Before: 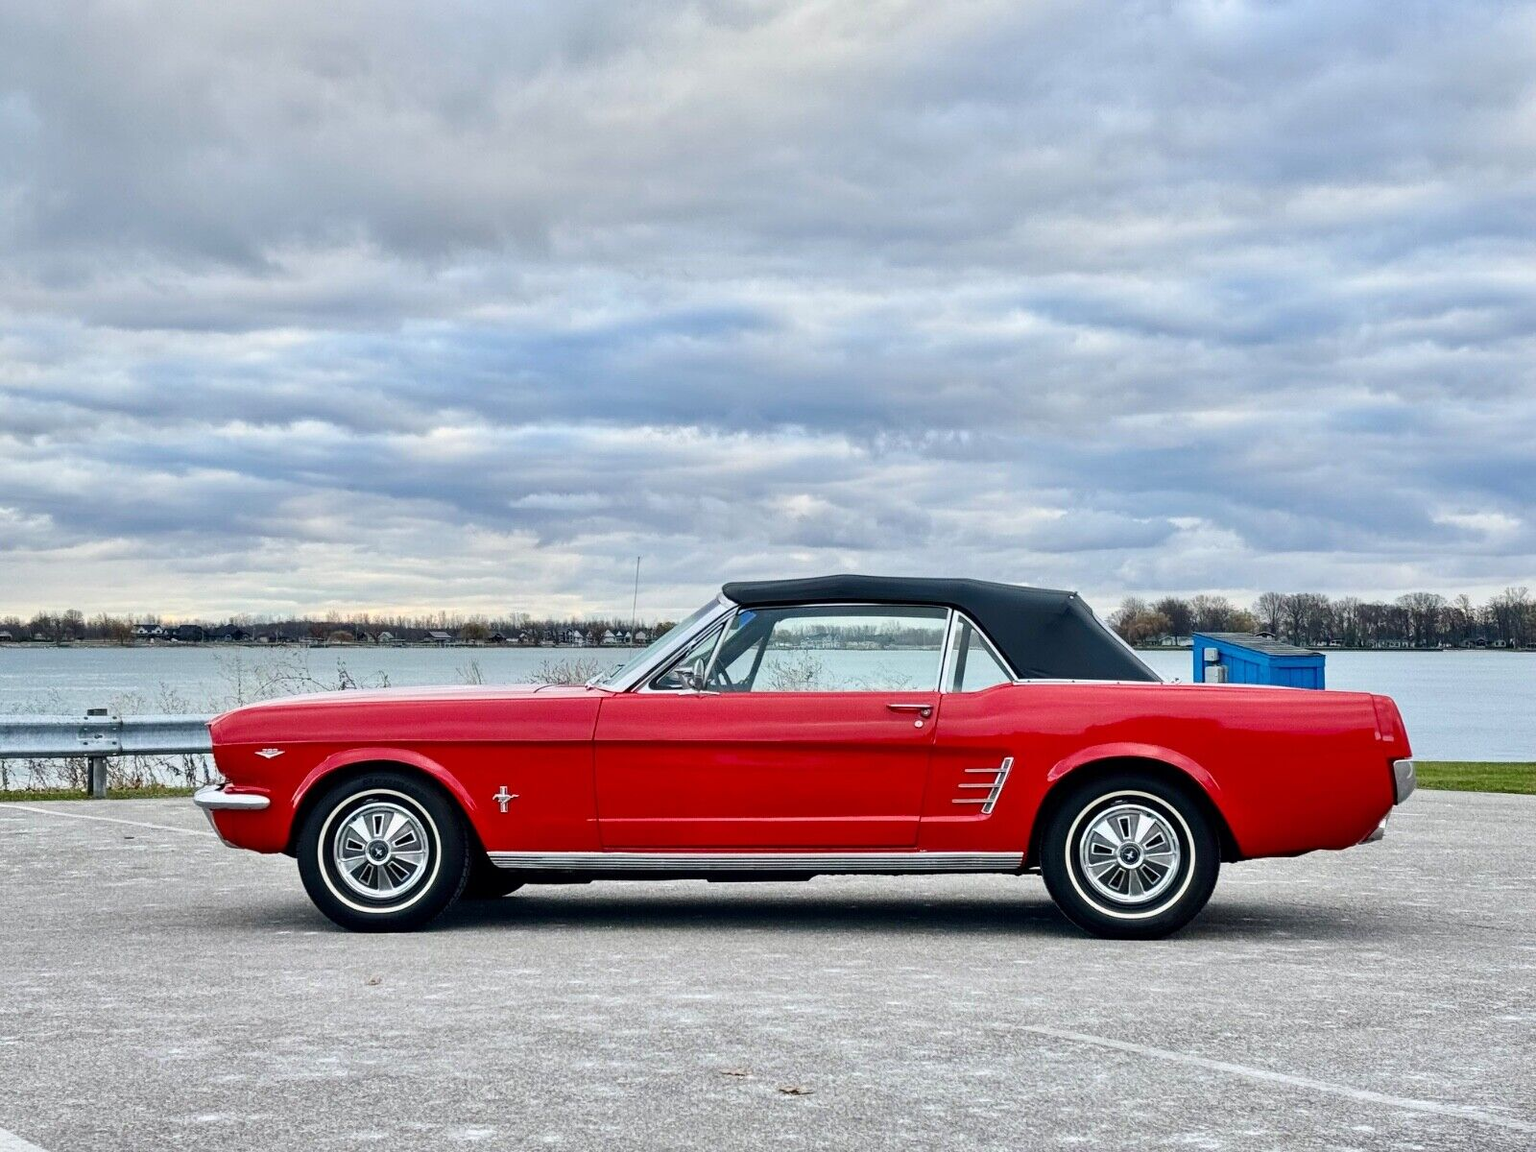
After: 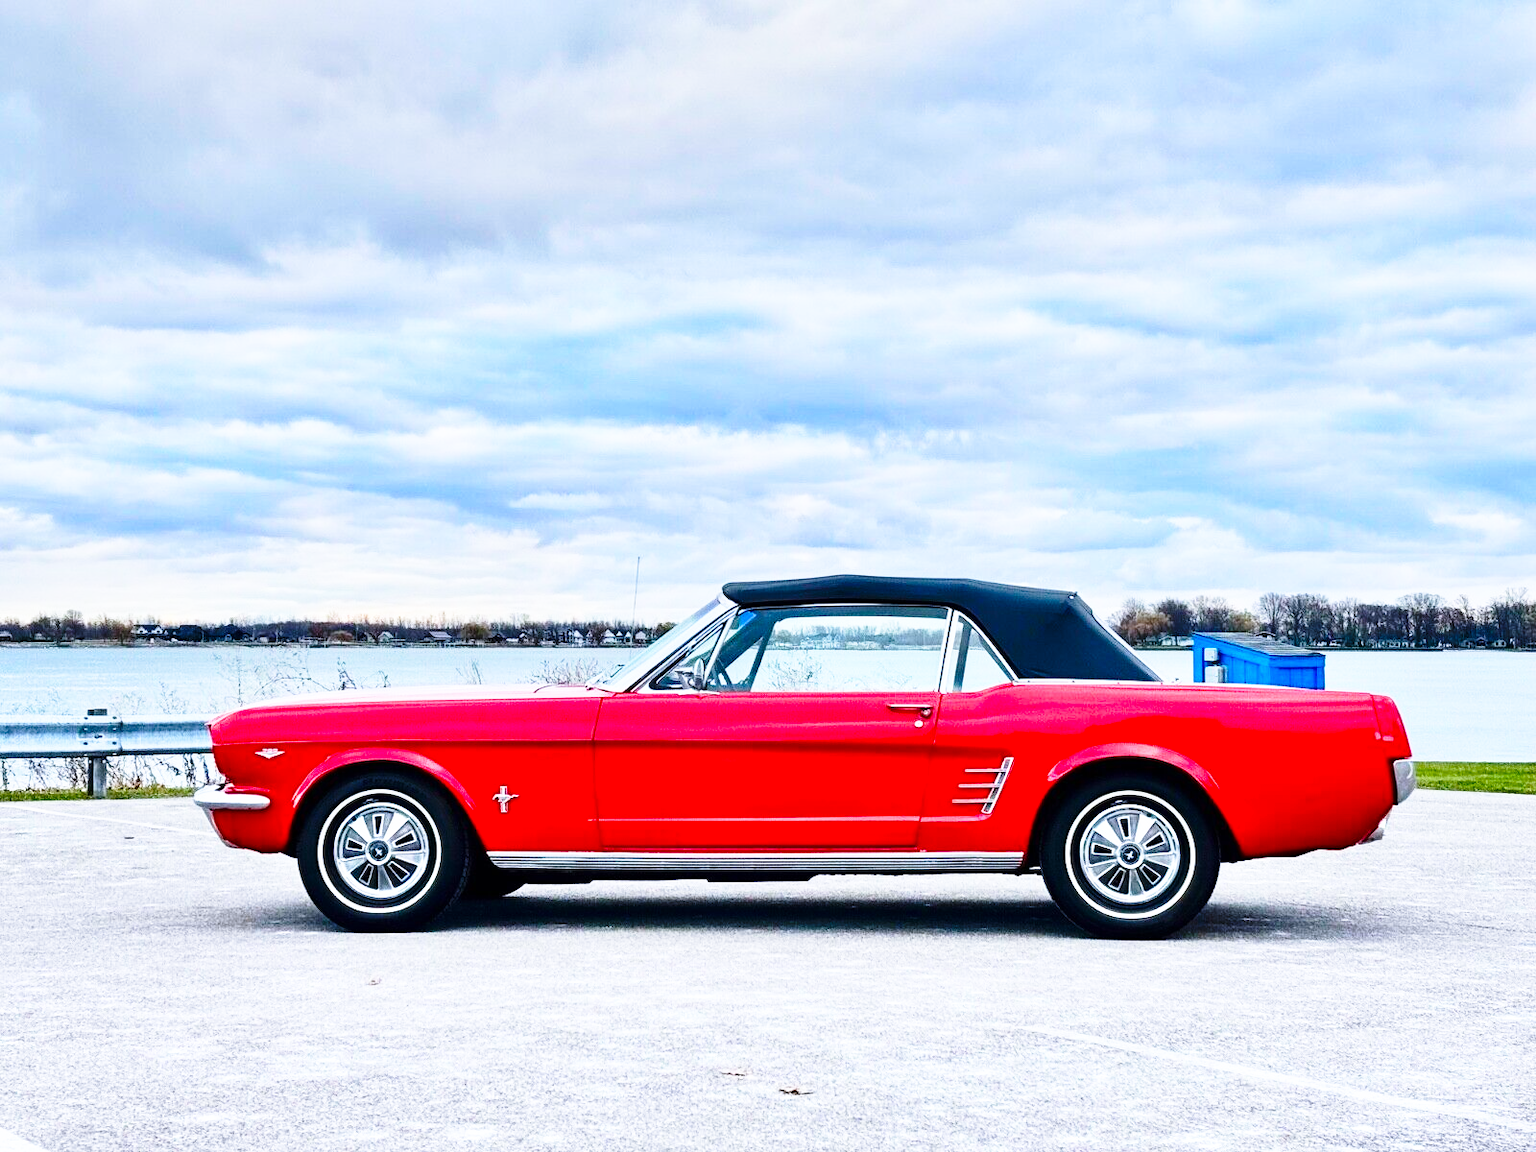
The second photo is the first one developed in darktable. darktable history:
color calibration: illuminant as shot in camera, x 0.358, y 0.373, temperature 4628.91 K
base curve: curves: ch0 [(0, 0) (0.026, 0.03) (0.109, 0.232) (0.351, 0.748) (0.669, 0.968) (1, 1)], preserve colors none
rotate and perspective: automatic cropping off
contrast brightness saturation: contrast 0.09, saturation 0.28
graduated density: on, module defaults
